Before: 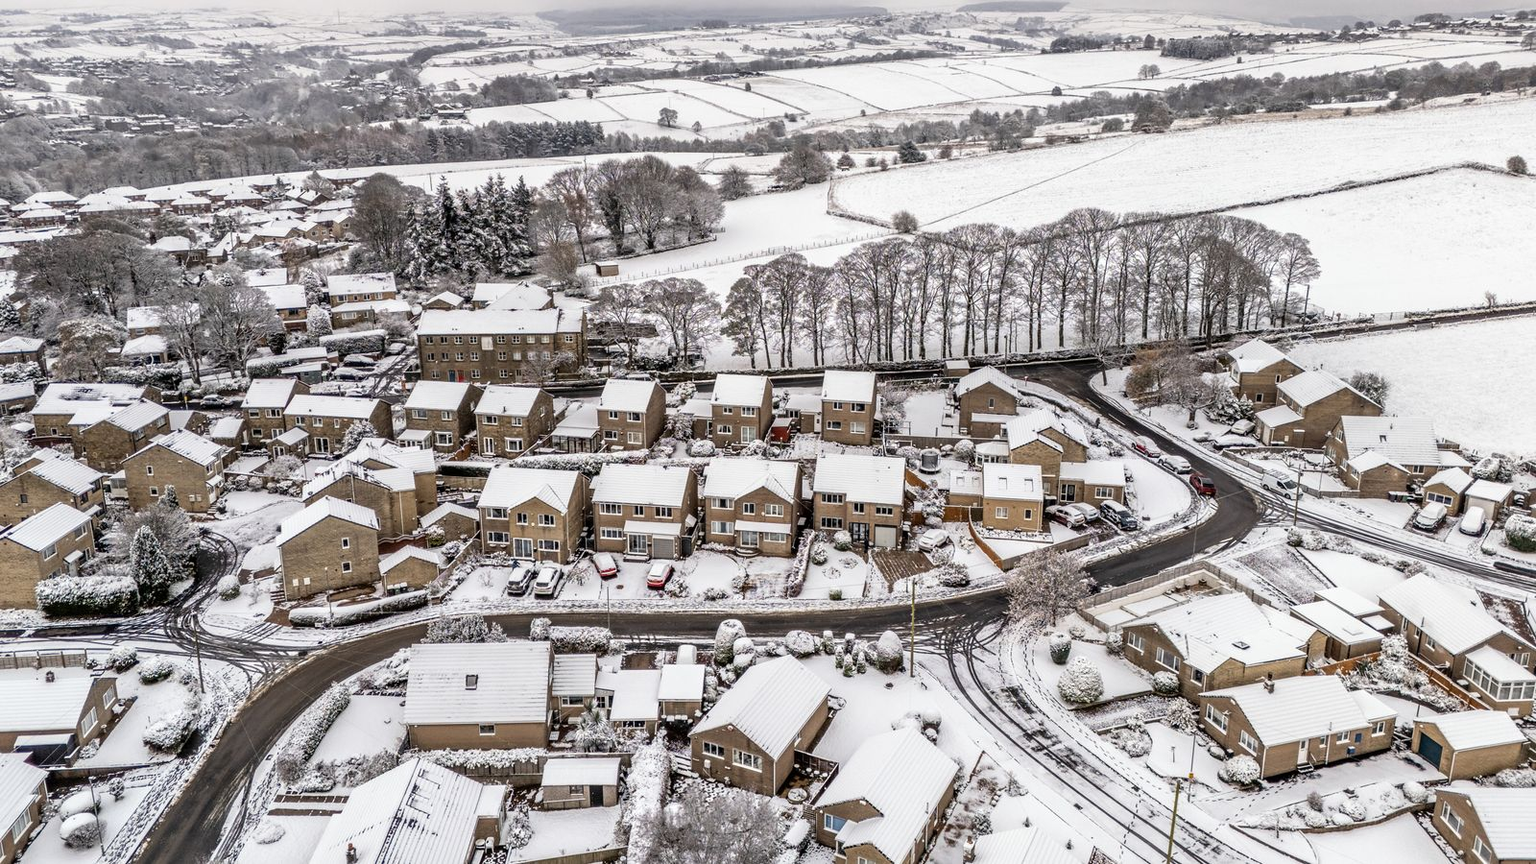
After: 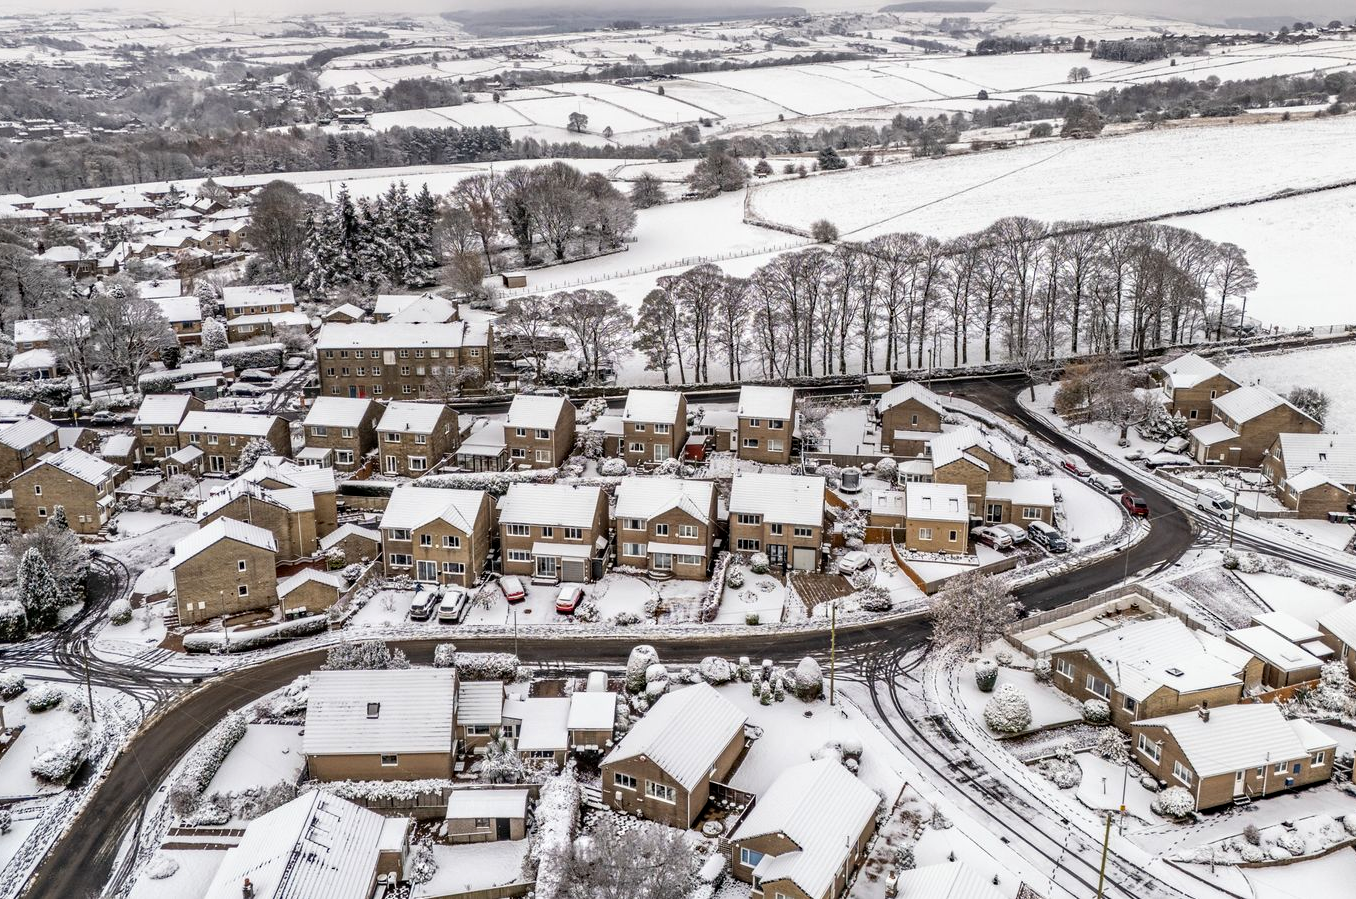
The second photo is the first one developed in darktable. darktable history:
crop: left 7.419%, right 7.805%
exposure: black level correction 0, exposure 0 EV, compensate exposure bias true, compensate highlight preservation false
haze removal: compatibility mode true, adaptive false
